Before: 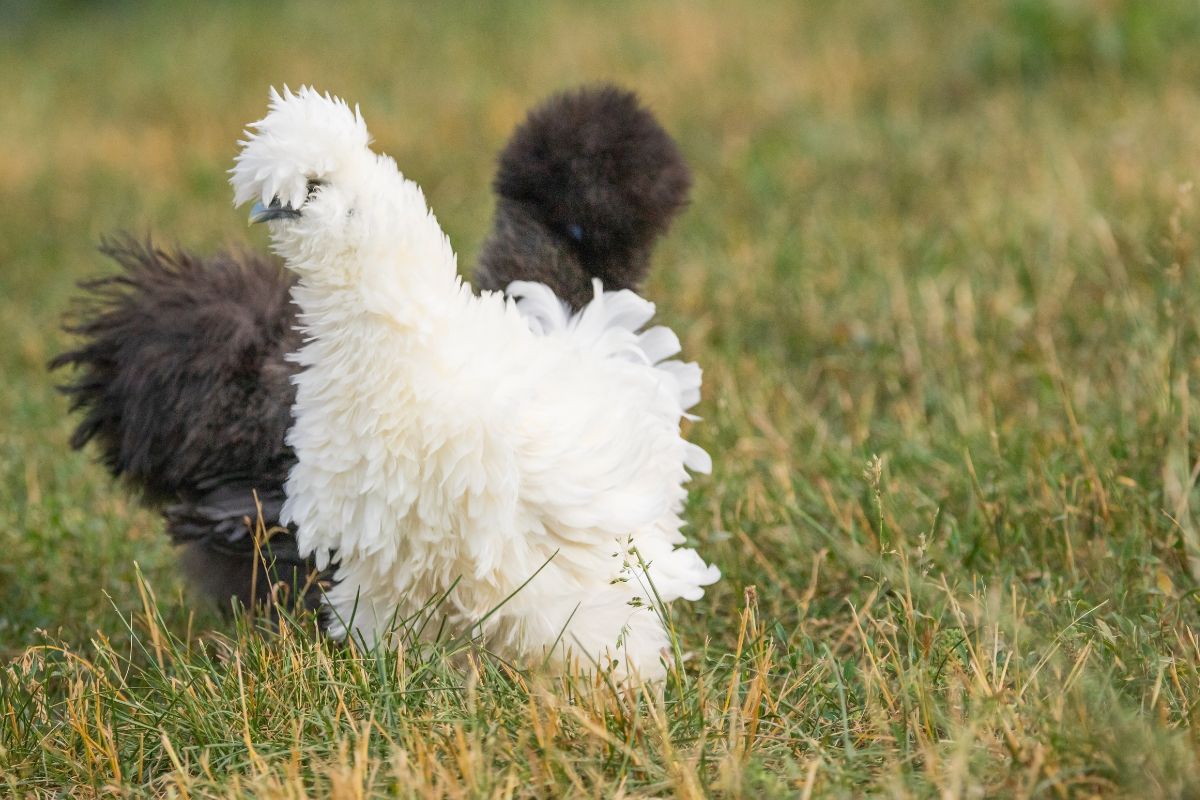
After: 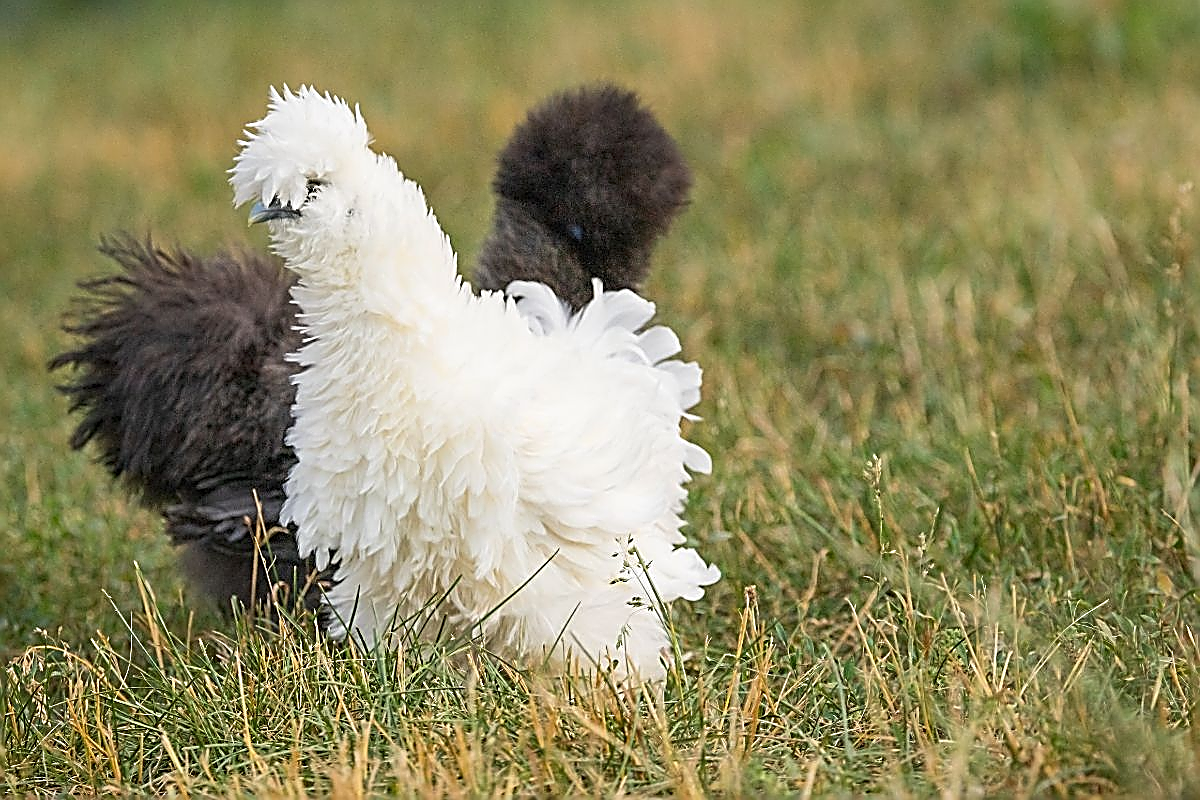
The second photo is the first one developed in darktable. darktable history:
sharpen: amount 1.853
